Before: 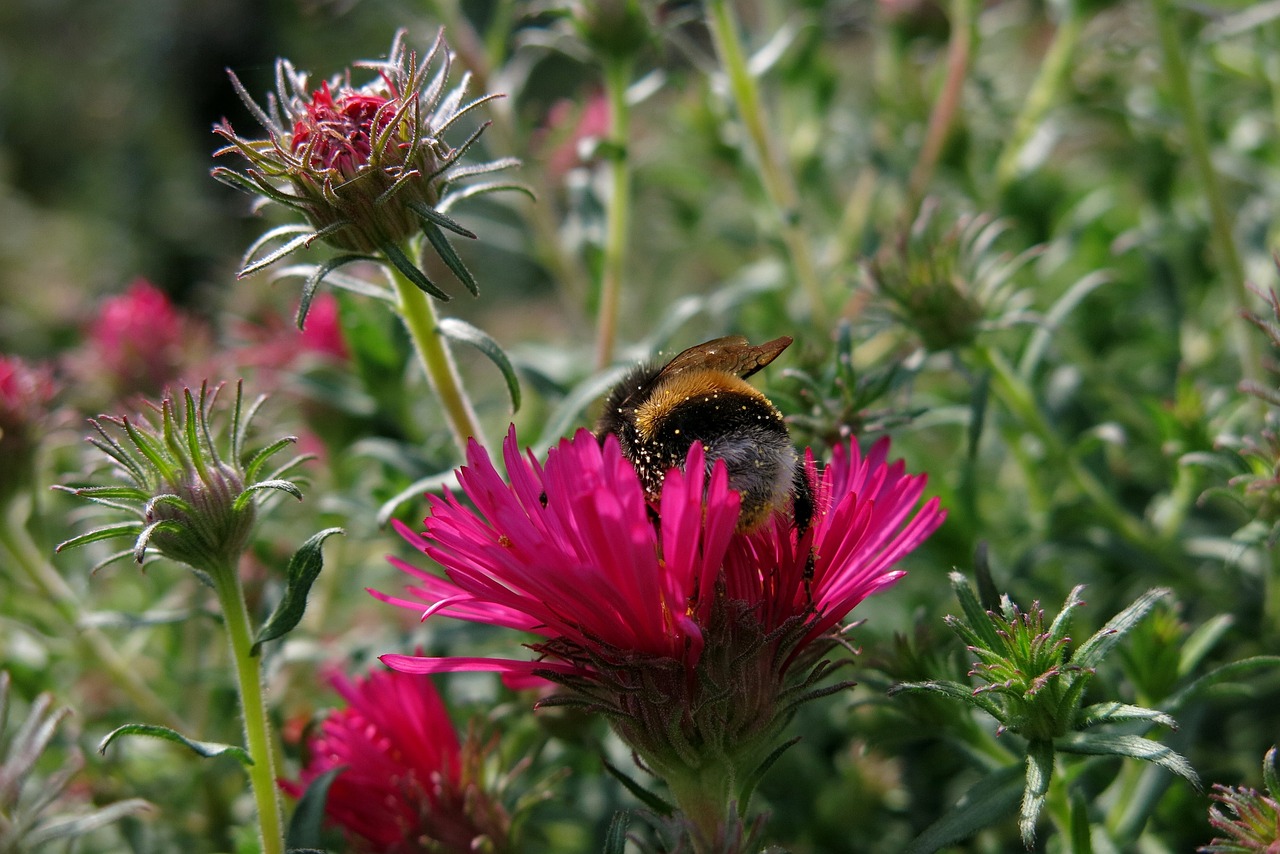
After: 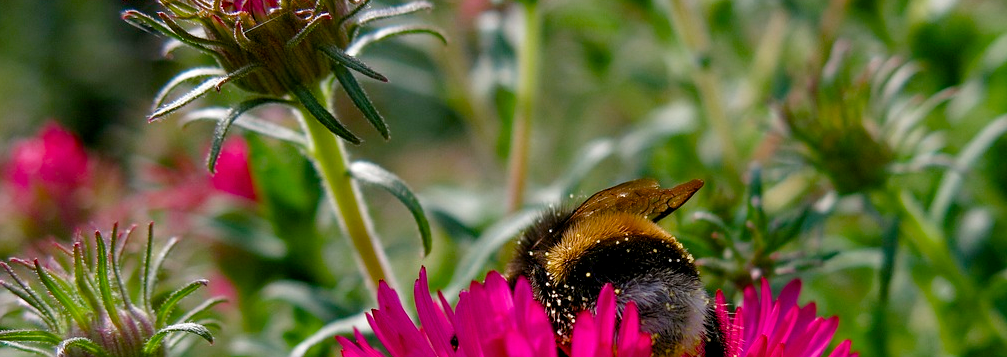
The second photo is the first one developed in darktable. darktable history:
crop: left 7.004%, top 18.499%, right 14.259%, bottom 39.667%
color balance rgb: global offset › luminance -0.282%, global offset › hue 258.51°, linear chroma grading › global chroma 15.48%, perceptual saturation grading › global saturation 25.856%, perceptual saturation grading › highlights -50.099%, perceptual saturation grading › shadows 30.747%
